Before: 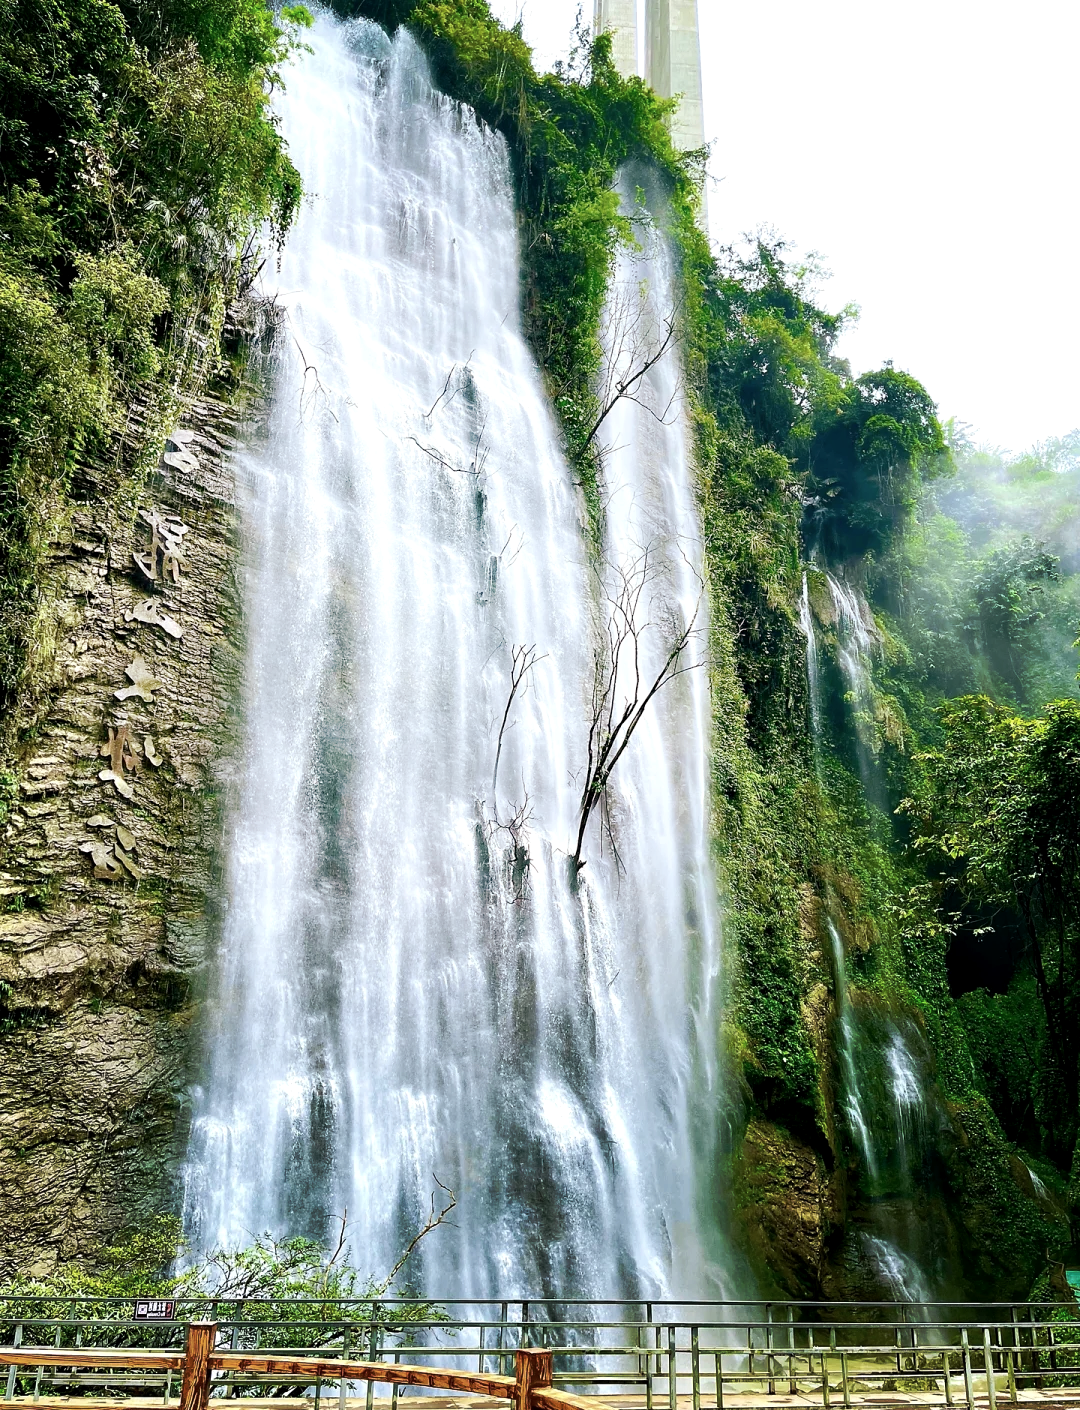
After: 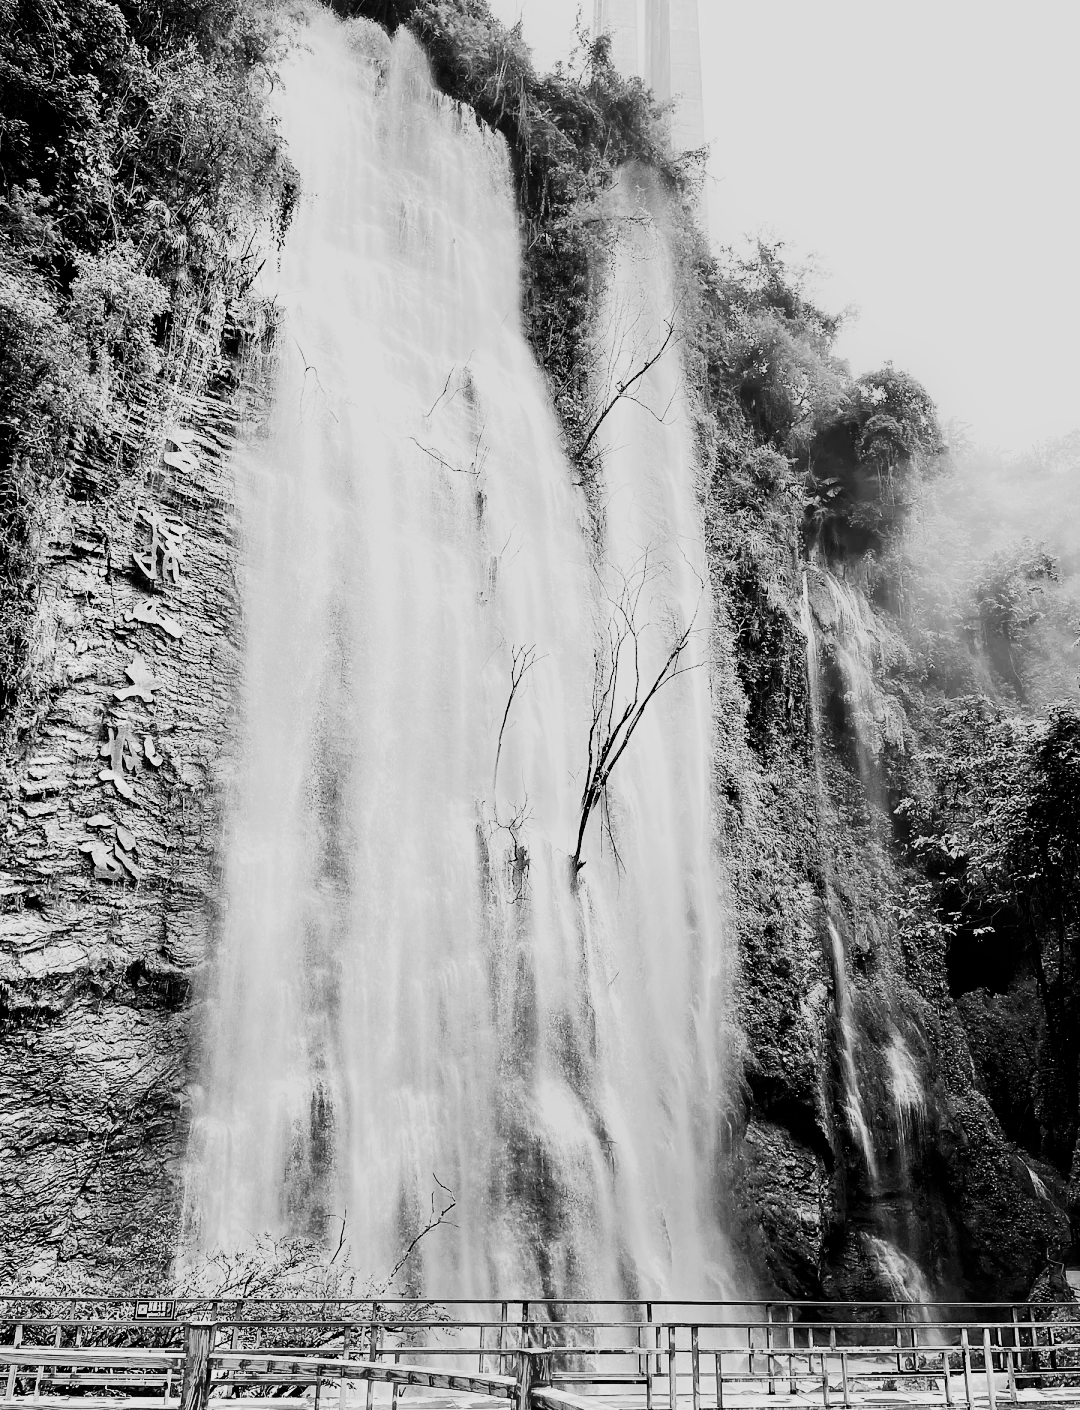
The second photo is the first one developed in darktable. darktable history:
filmic rgb: black relative exposure -7.65 EV, white relative exposure 4.56 EV, hardness 3.61
monochrome: a 26.22, b 42.67, size 0.8
exposure: exposure 0.935 EV, compensate highlight preservation false
tone curve: curves: ch0 [(0, 0) (0.037, 0.025) (0.131, 0.093) (0.275, 0.256) (0.476, 0.517) (0.607, 0.667) (0.691, 0.745) (0.789, 0.836) (0.911, 0.925) (0.997, 0.995)]; ch1 [(0, 0) (0.301, 0.3) (0.444, 0.45) (0.493, 0.495) (0.507, 0.503) (0.534, 0.533) (0.582, 0.58) (0.658, 0.693) (0.746, 0.77) (1, 1)]; ch2 [(0, 0) (0.246, 0.233) (0.36, 0.352) (0.415, 0.418) (0.476, 0.492) (0.502, 0.504) (0.525, 0.518) (0.539, 0.544) (0.586, 0.602) (0.634, 0.651) (0.706, 0.727) (0.853, 0.852) (1, 0.951)], color space Lab, independent channels, preserve colors none
color balance: output saturation 120%
